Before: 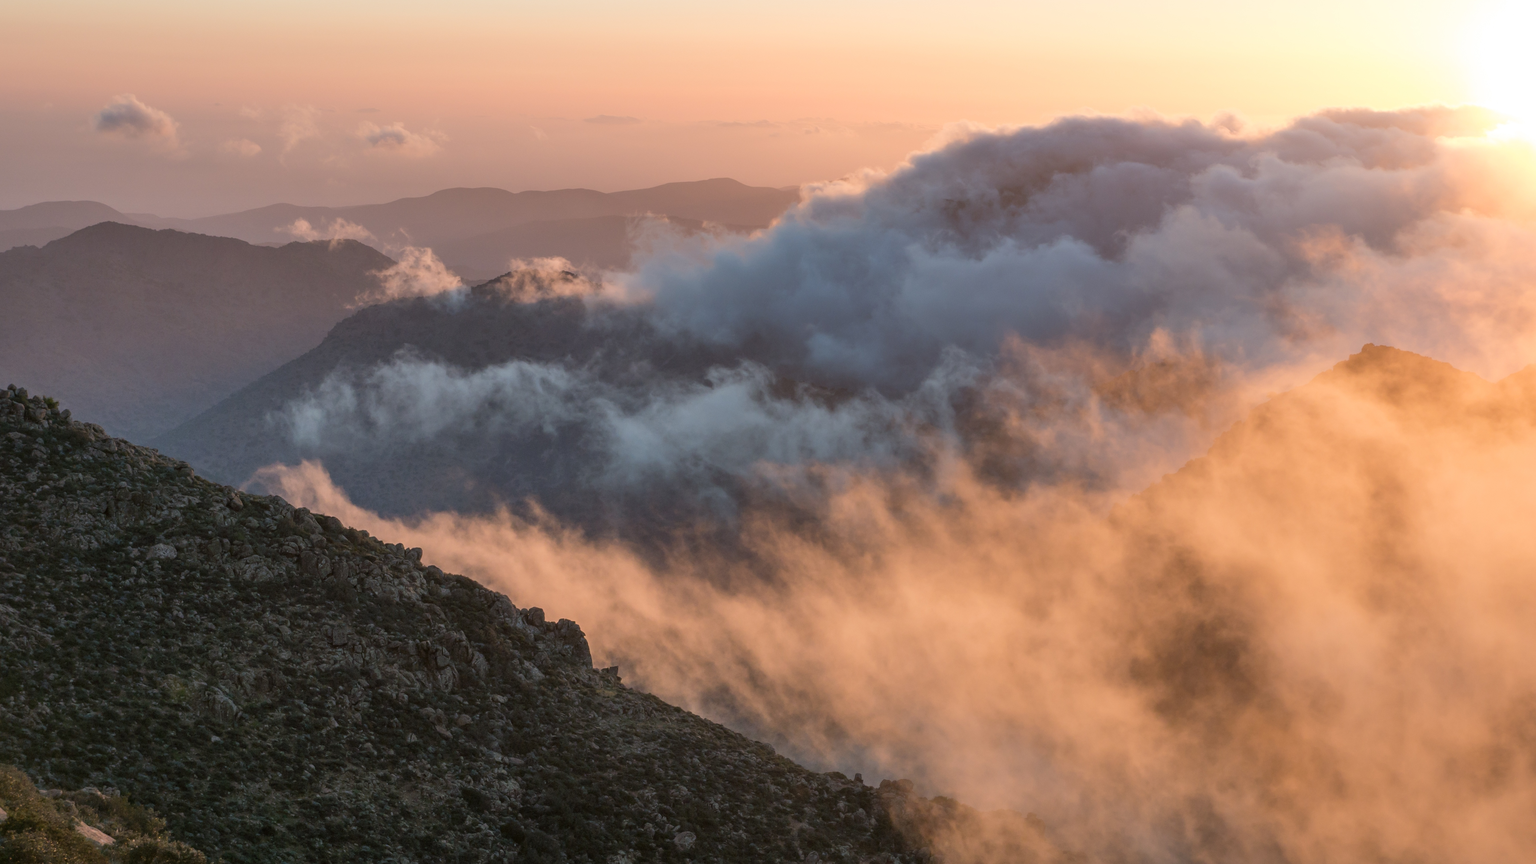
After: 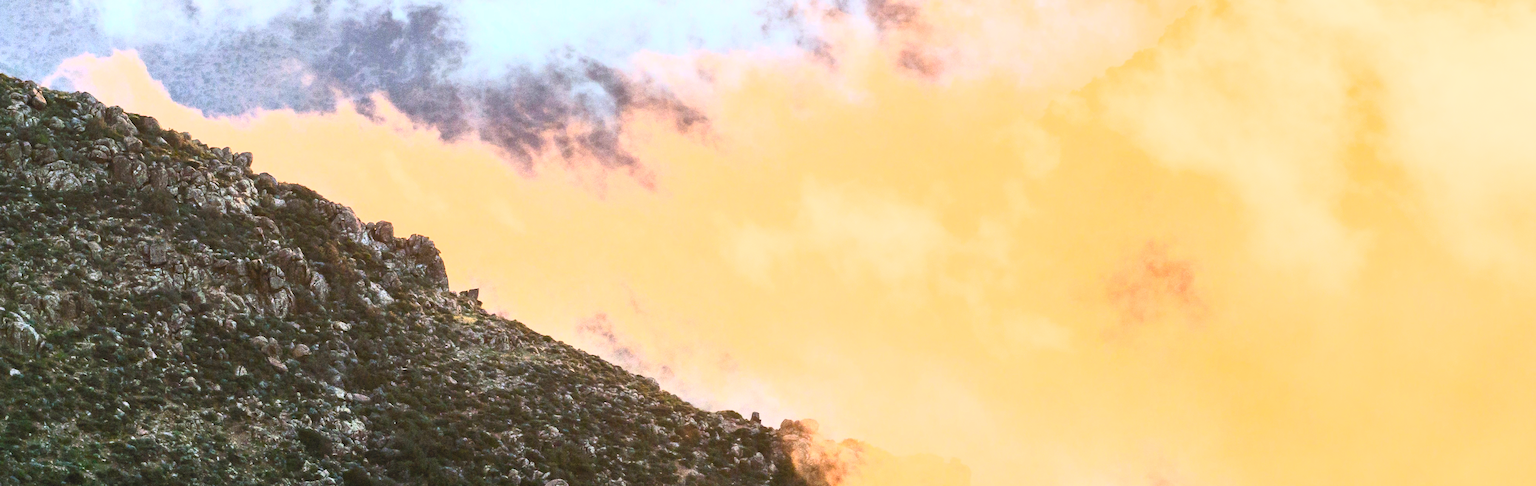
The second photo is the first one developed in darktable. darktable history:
filmic rgb: black relative exposure -8.04 EV, white relative exposure 3.92 EV, hardness 4.22
crop and rotate: left 13.239%, top 48.187%, bottom 2.939%
contrast brightness saturation: contrast 0.985, brightness 0.986, saturation 0.983
exposure: black level correction 0, exposure 1.199 EV, compensate highlight preservation false
